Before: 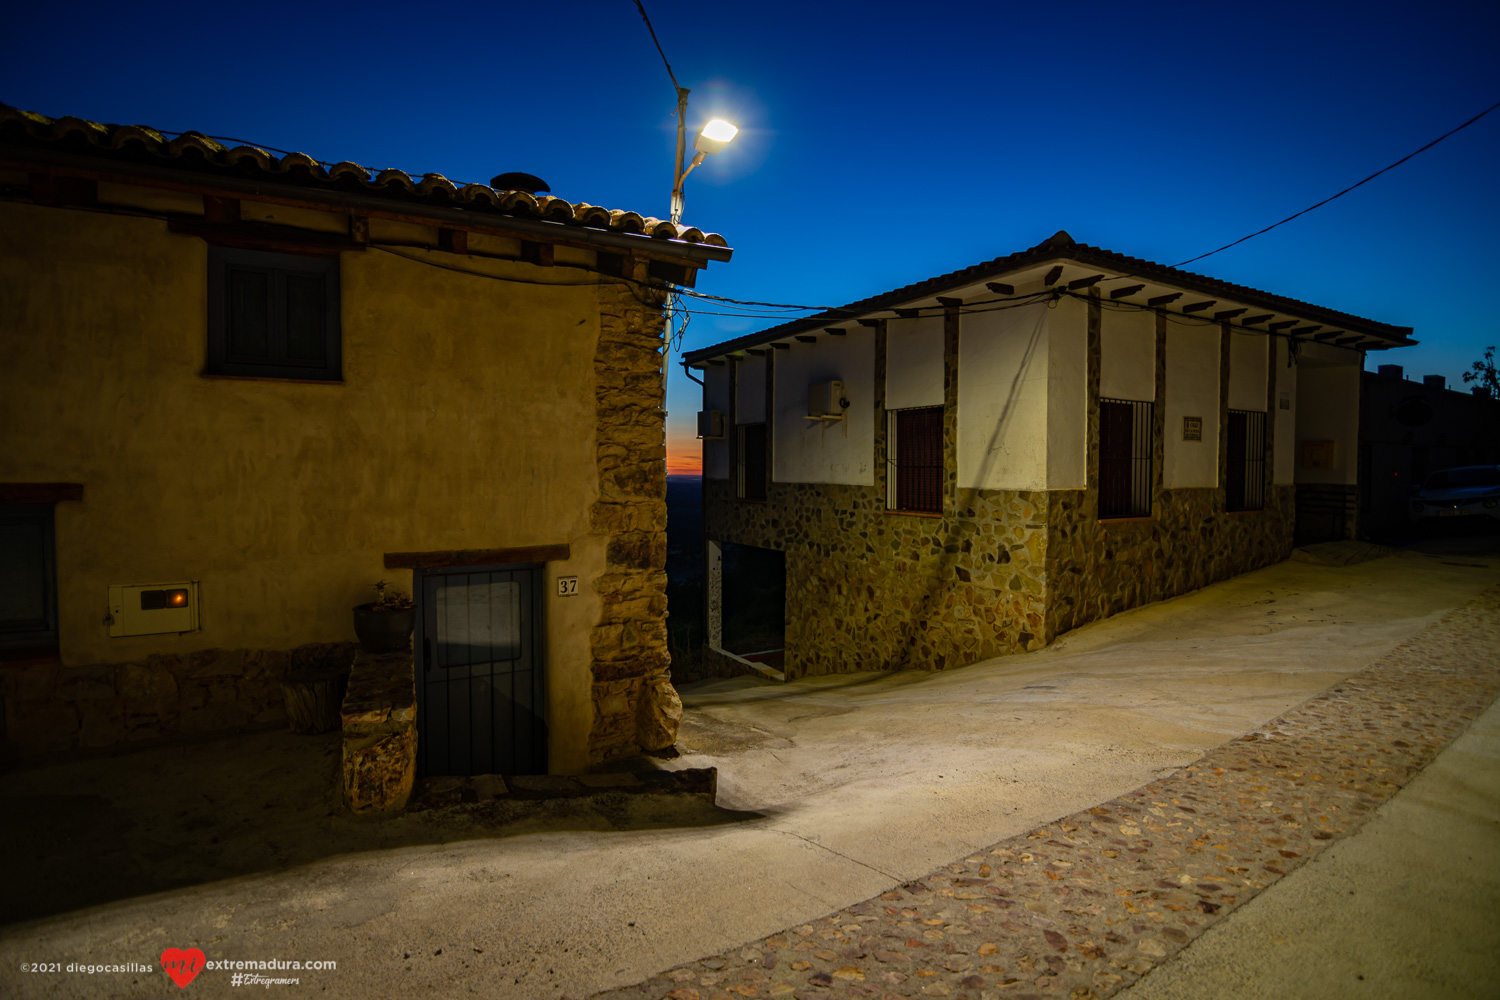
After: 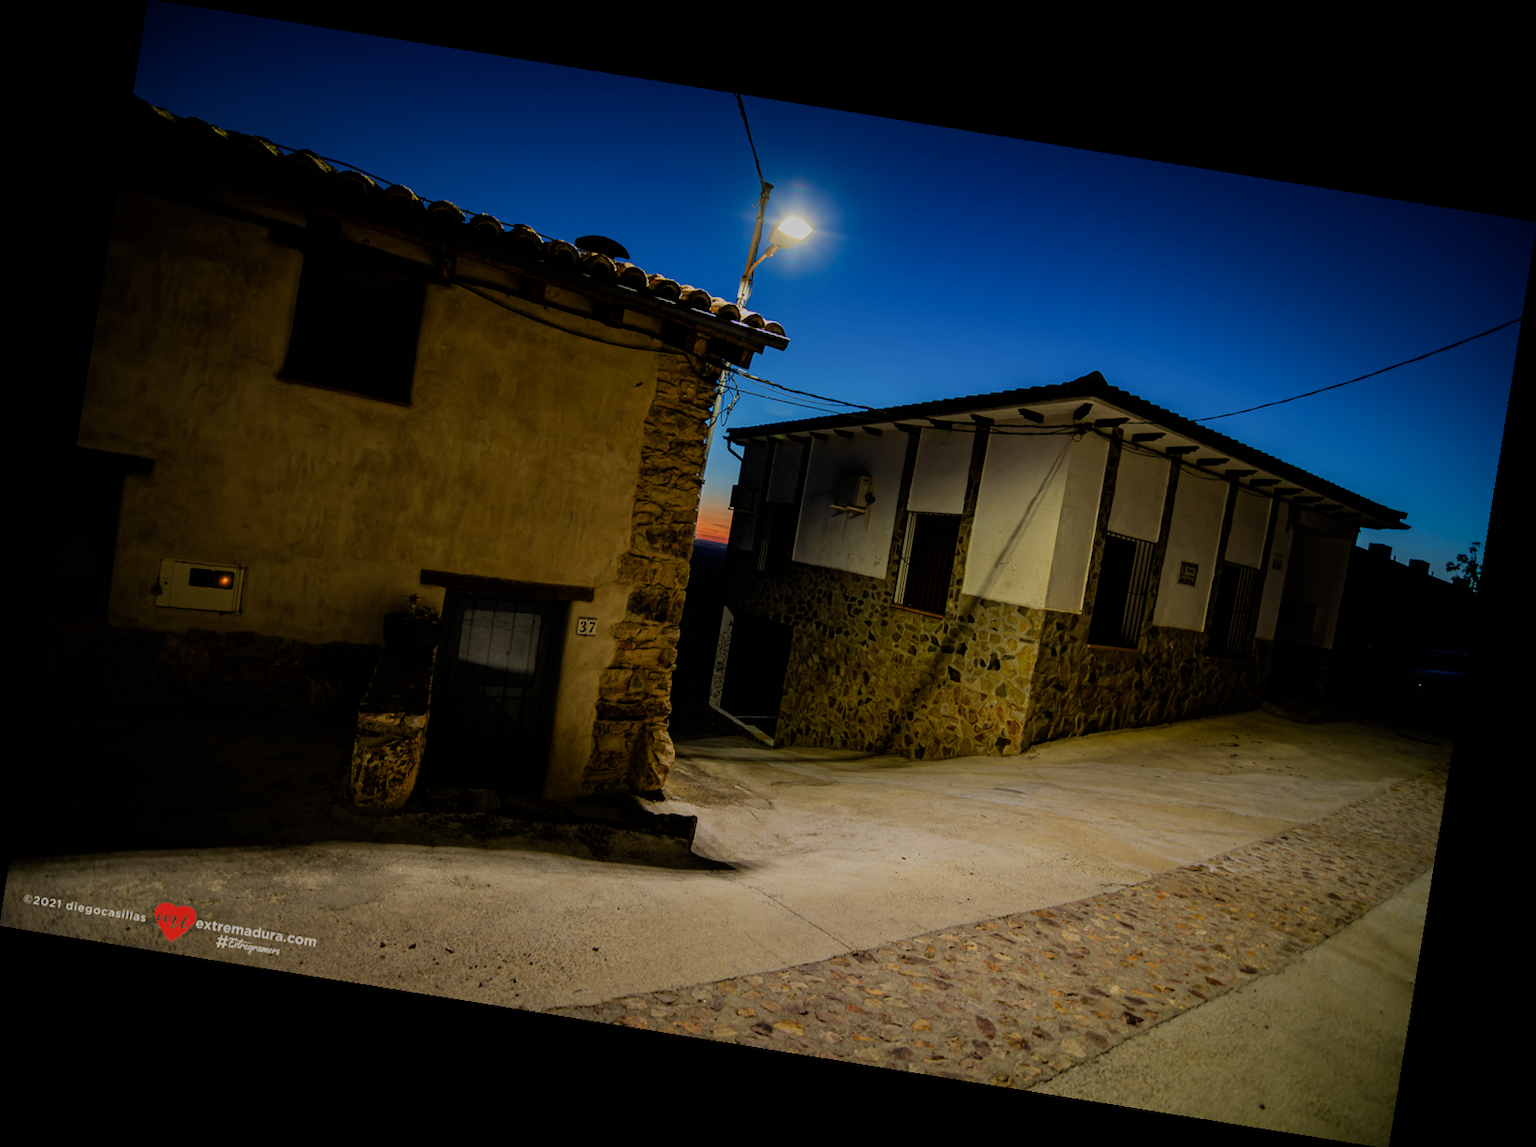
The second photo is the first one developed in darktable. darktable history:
rotate and perspective: rotation 9.12°, automatic cropping off
filmic rgb: black relative exposure -6.98 EV, white relative exposure 5.63 EV, hardness 2.86
